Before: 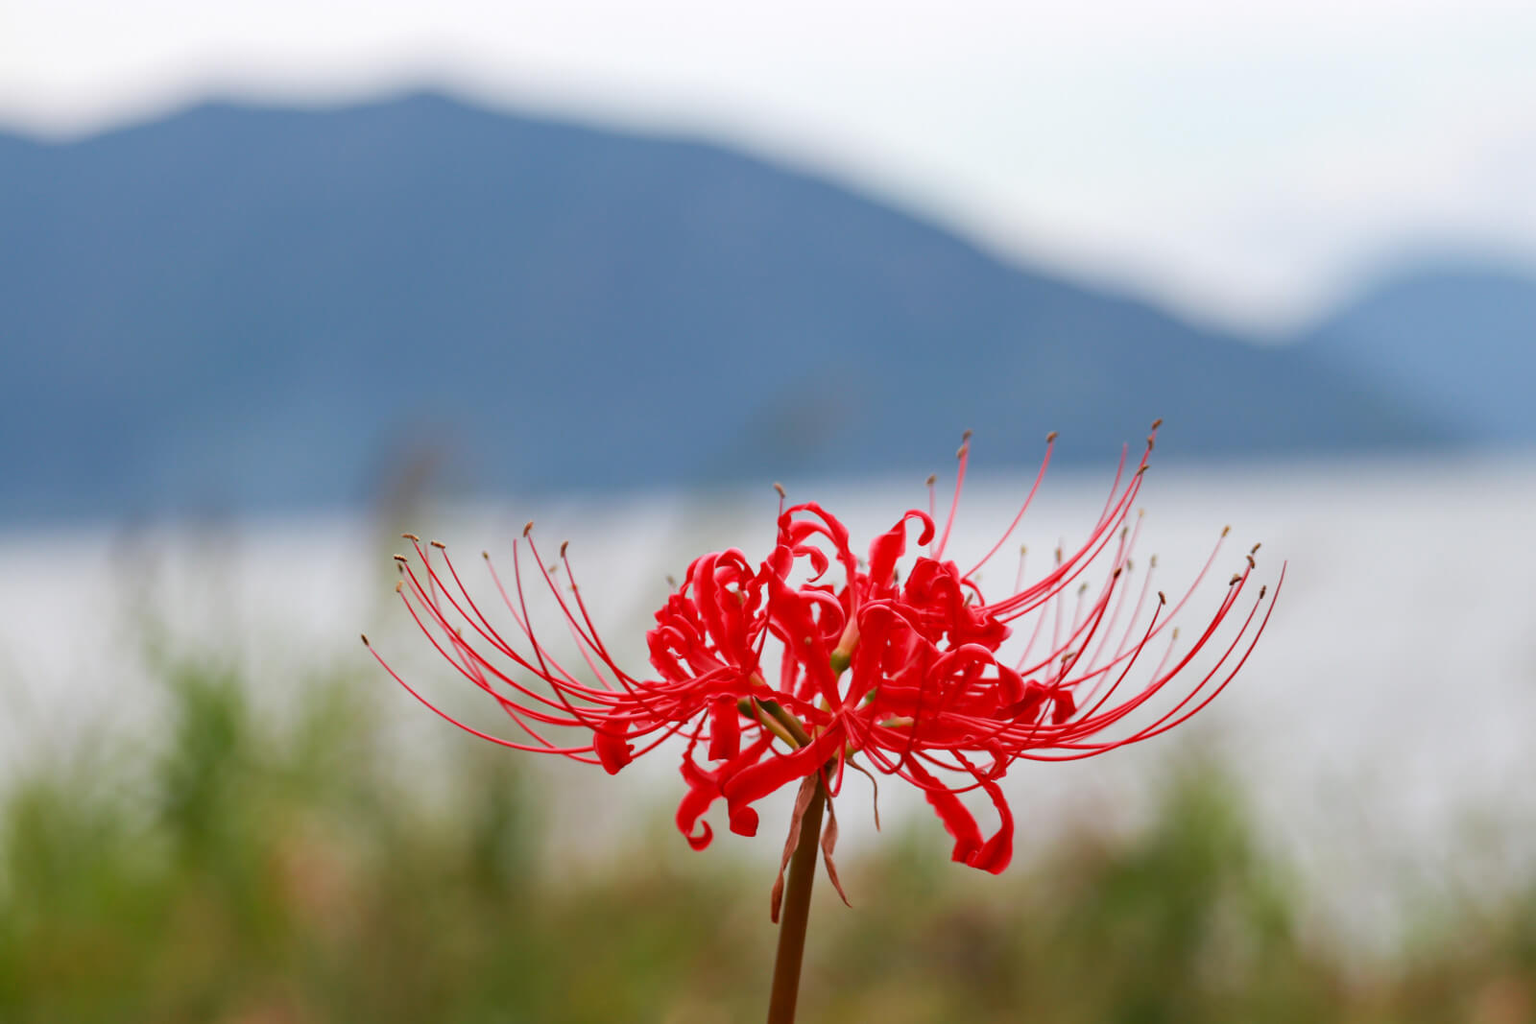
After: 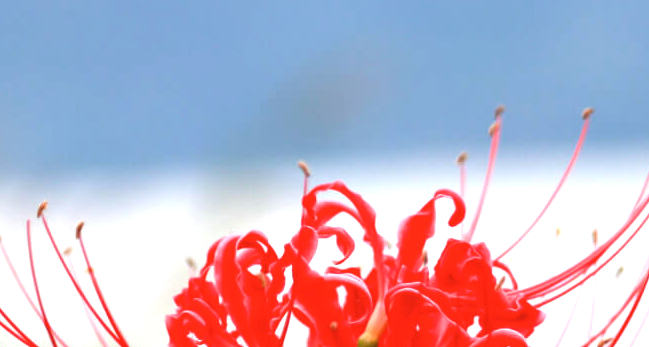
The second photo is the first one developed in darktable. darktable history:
crop: left 31.765%, top 32.097%, right 27.666%, bottom 35.381%
exposure: black level correction 0, exposure 1.001 EV, compensate exposure bias true, compensate highlight preservation false
contrast brightness saturation: saturation -0.062
